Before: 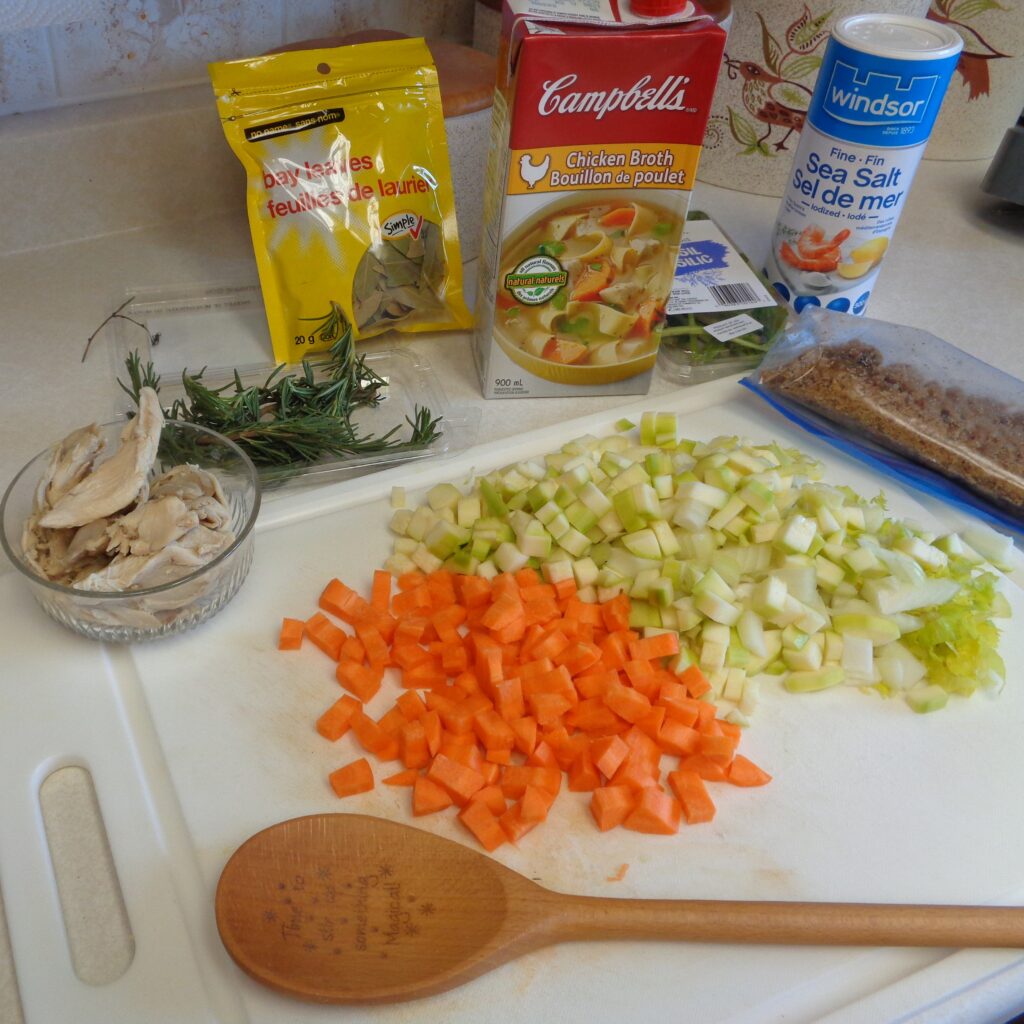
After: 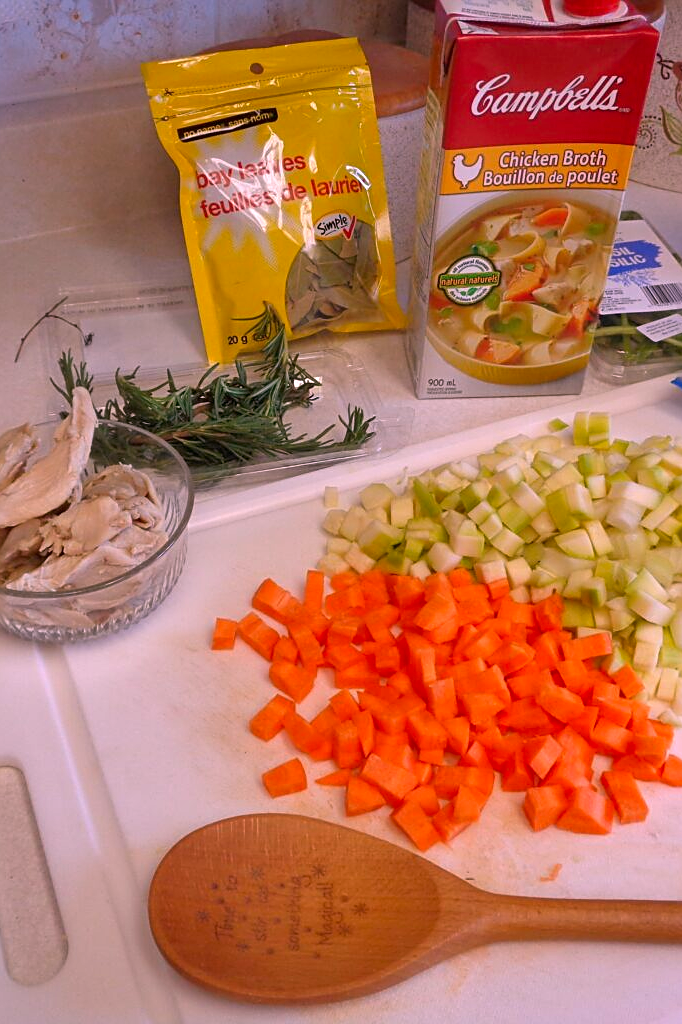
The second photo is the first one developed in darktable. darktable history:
shadows and highlights: soften with gaussian
sharpen: on, module defaults
crop and rotate: left 6.617%, right 26.717%
white balance: red 1.188, blue 1.11
contrast brightness saturation: saturation 0.1
